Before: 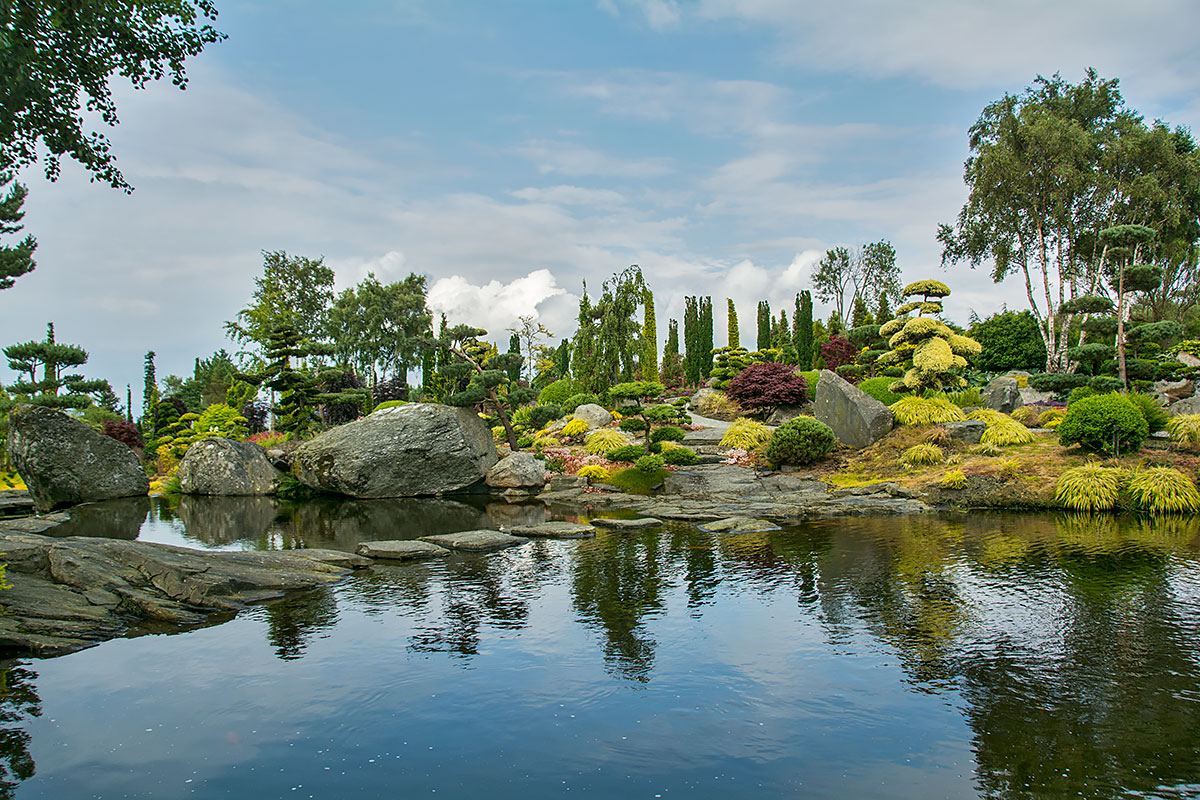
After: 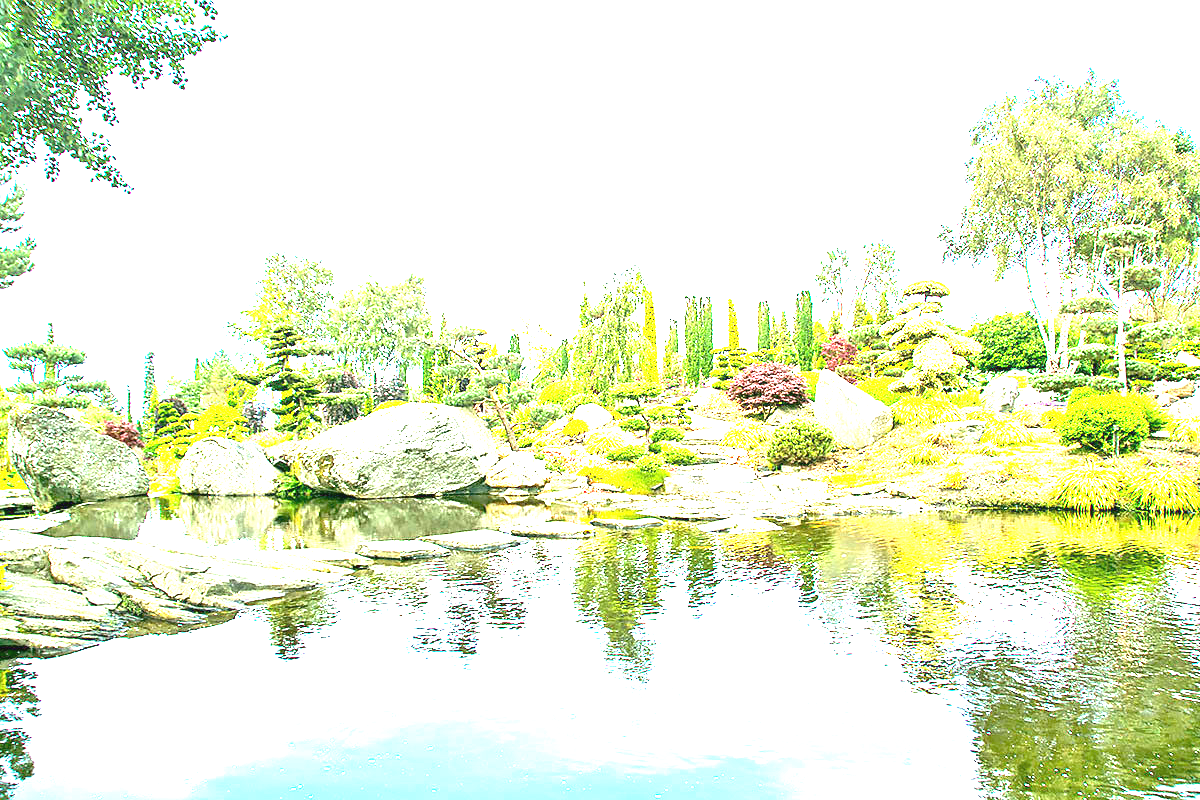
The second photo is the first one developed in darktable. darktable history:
exposure: black level correction 0, exposure 4 EV, compensate exposure bias true, compensate highlight preservation false
